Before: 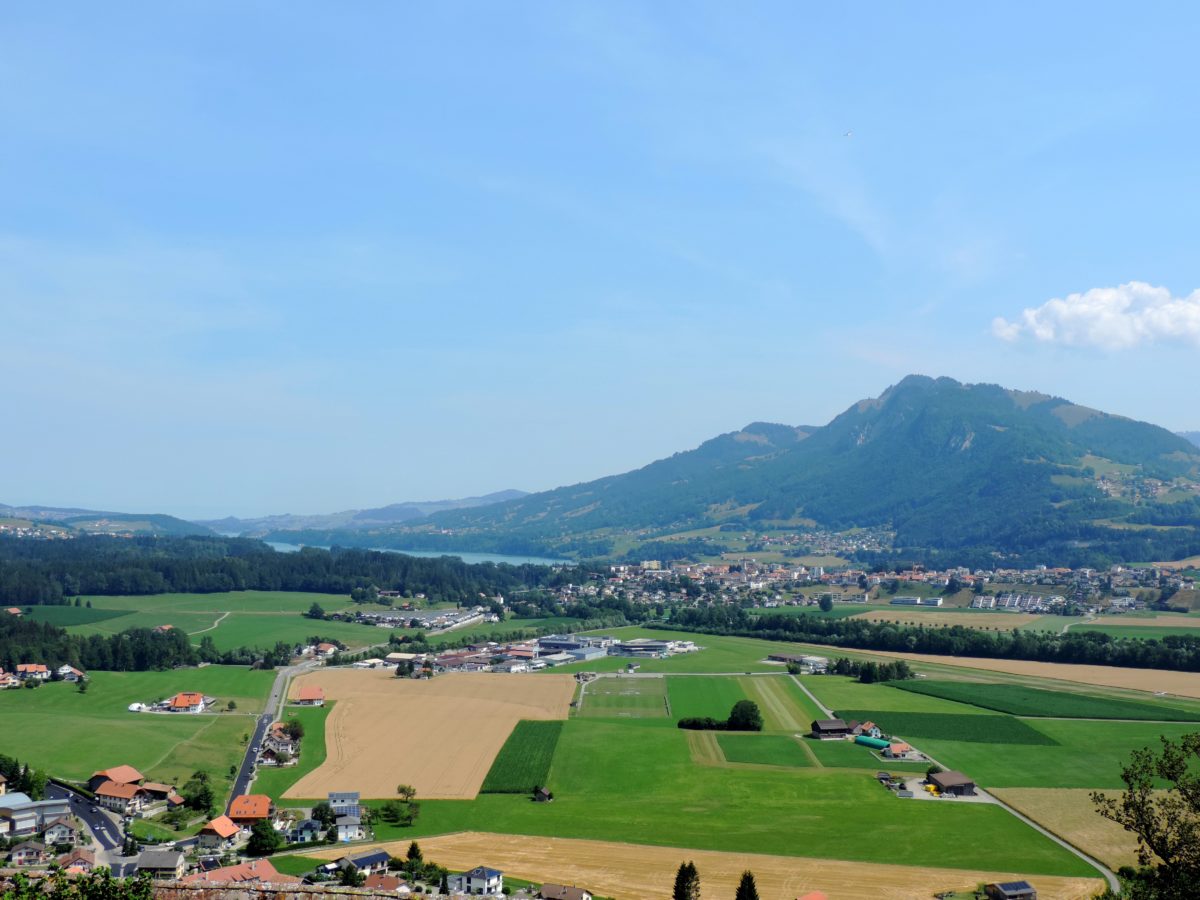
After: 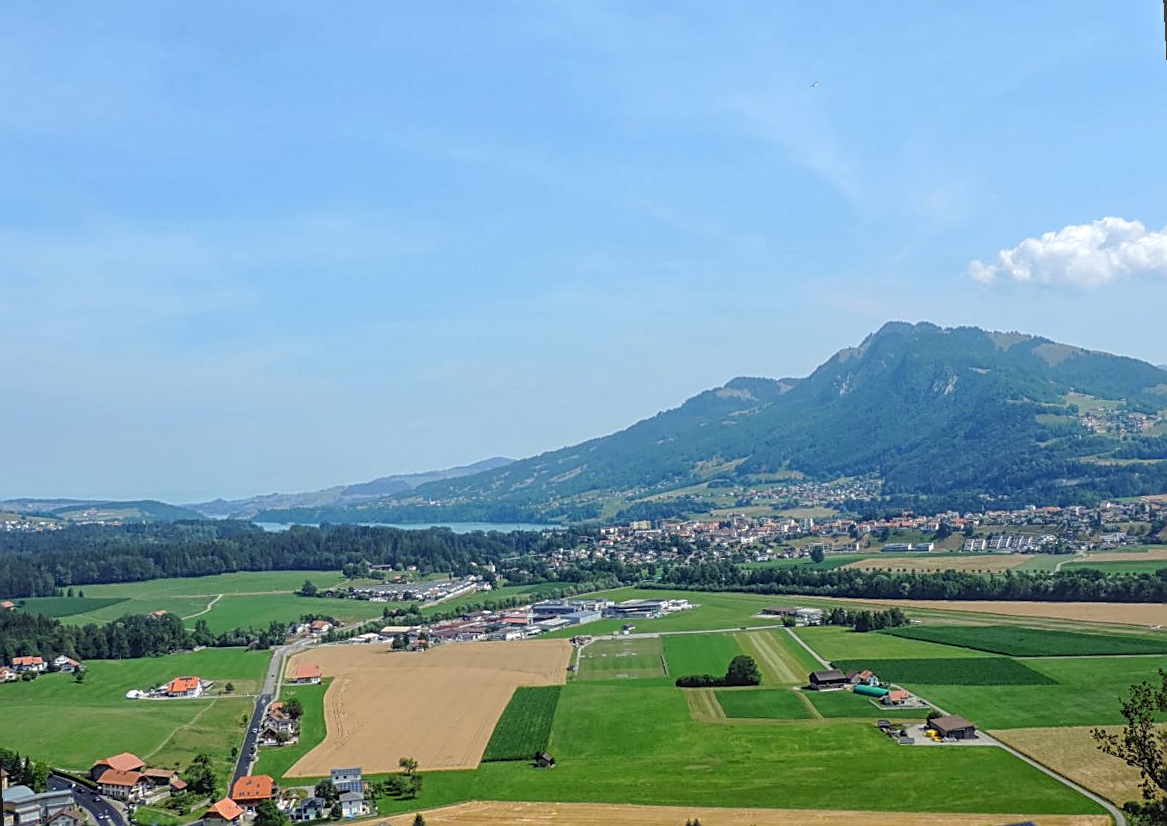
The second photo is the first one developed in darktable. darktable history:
rotate and perspective: rotation -3°, crop left 0.031, crop right 0.968, crop top 0.07, crop bottom 0.93
local contrast: highlights 66%, shadows 33%, detail 166%, midtone range 0.2
sharpen: amount 0.901
